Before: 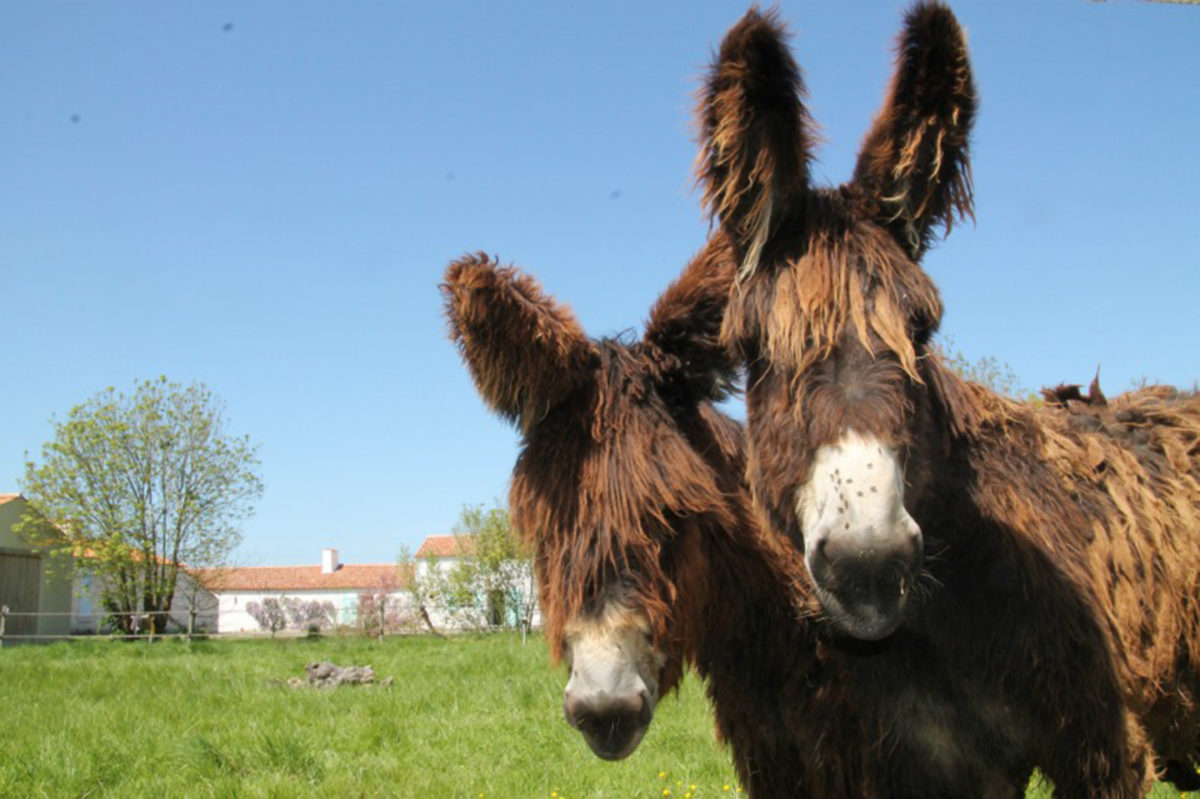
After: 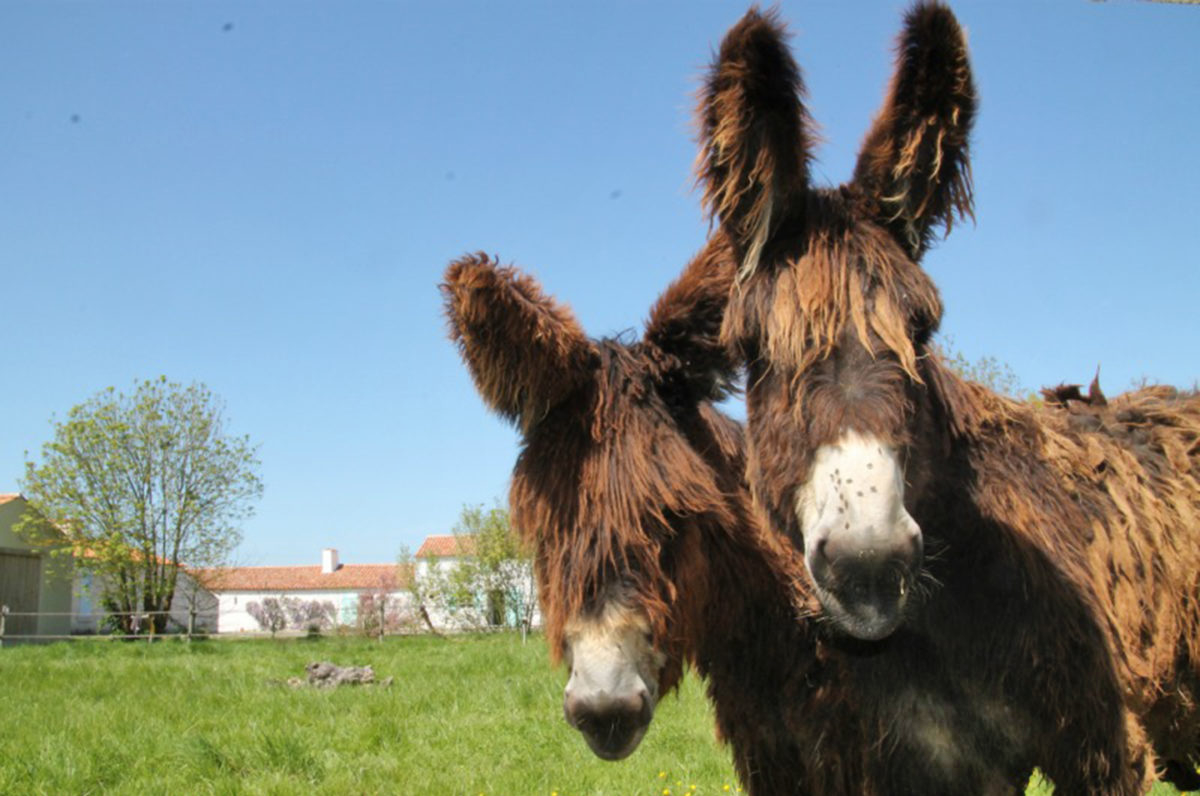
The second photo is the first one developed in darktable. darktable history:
crop: top 0.104%, bottom 0.2%
shadows and highlights: shadows 52.25, highlights -28.37, highlights color adjustment 56.34%, soften with gaussian
